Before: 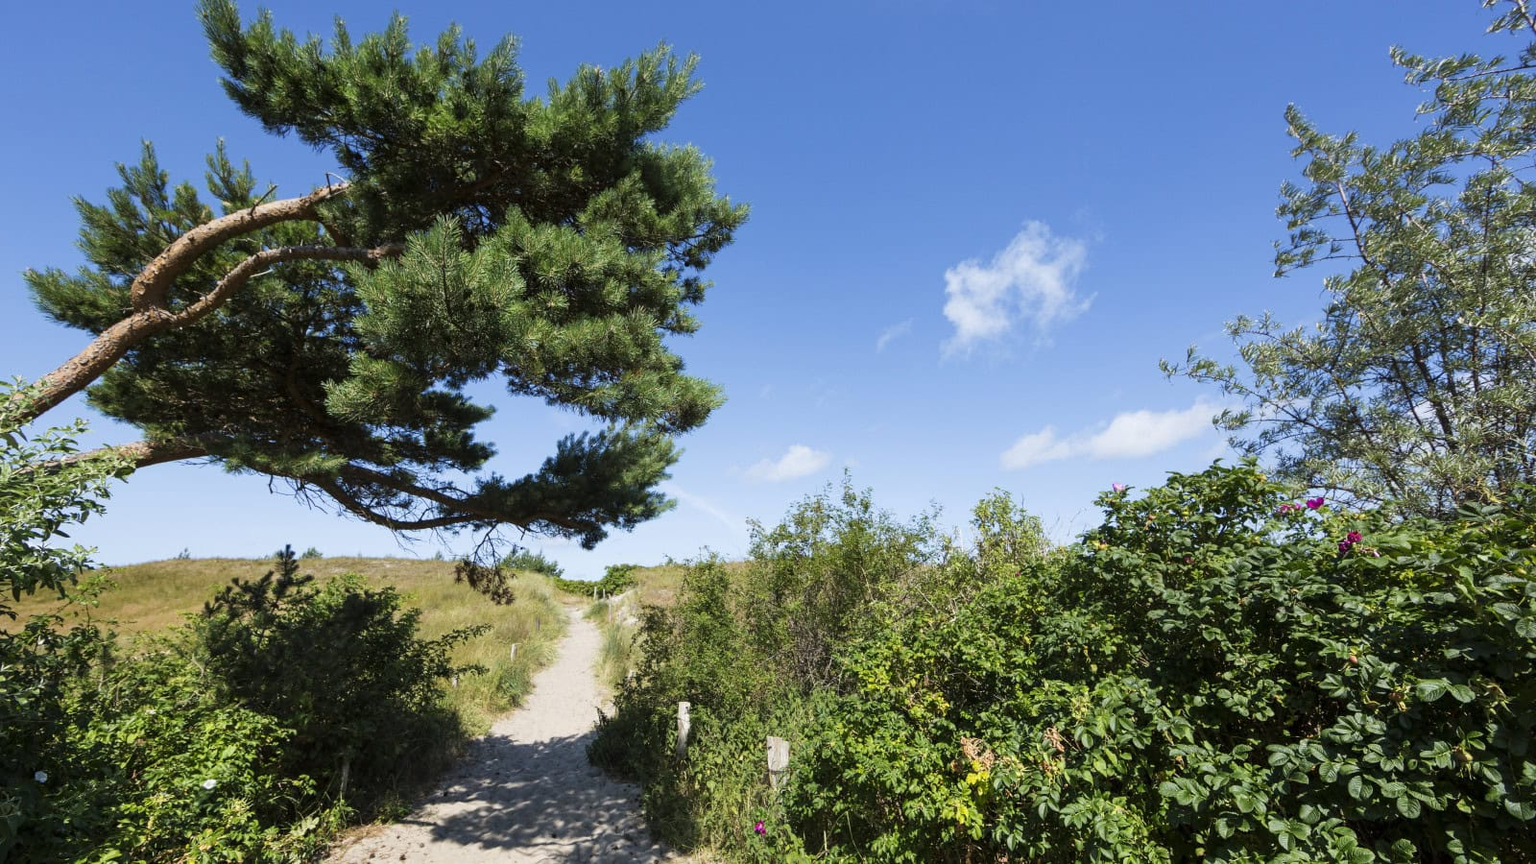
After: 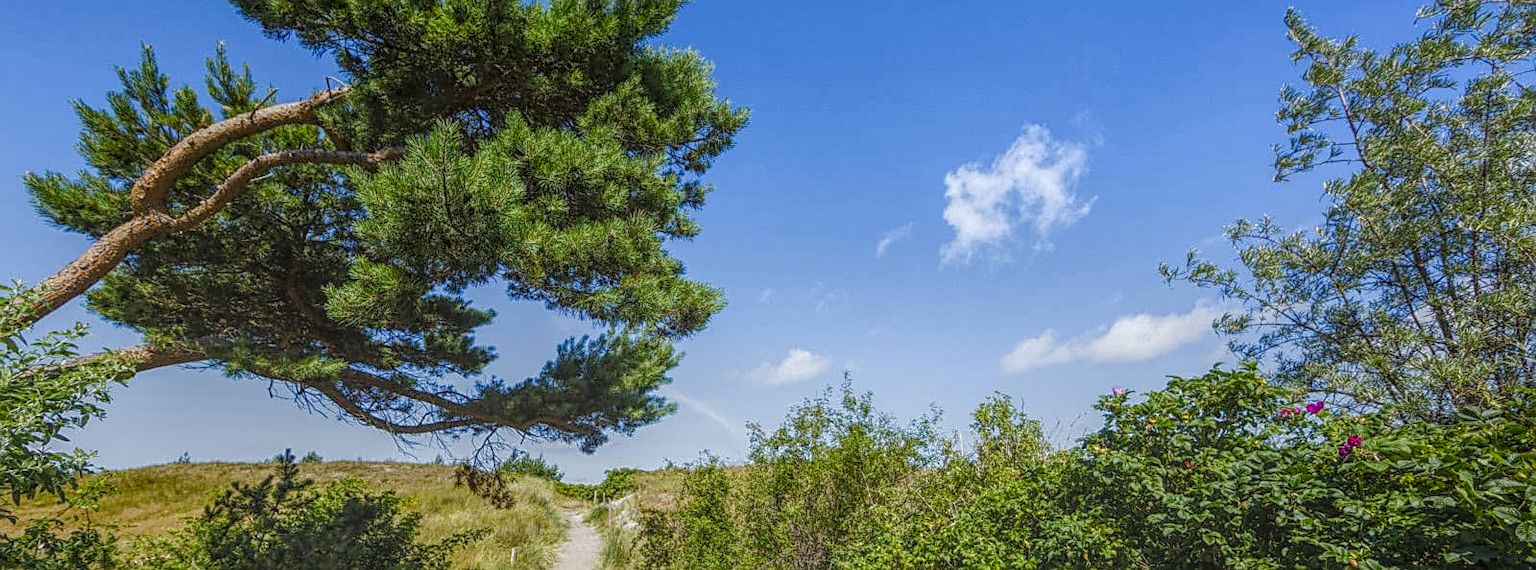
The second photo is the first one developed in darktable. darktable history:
sharpen: on, module defaults
local contrast: highlights 20%, shadows 25%, detail 201%, midtone range 0.2
crop: top 11.15%, bottom 22.176%
color balance rgb: perceptual saturation grading › global saturation 44.847%, perceptual saturation grading › highlights -49.585%, perceptual saturation grading › shadows 29.829%, global vibrance 9.273%
